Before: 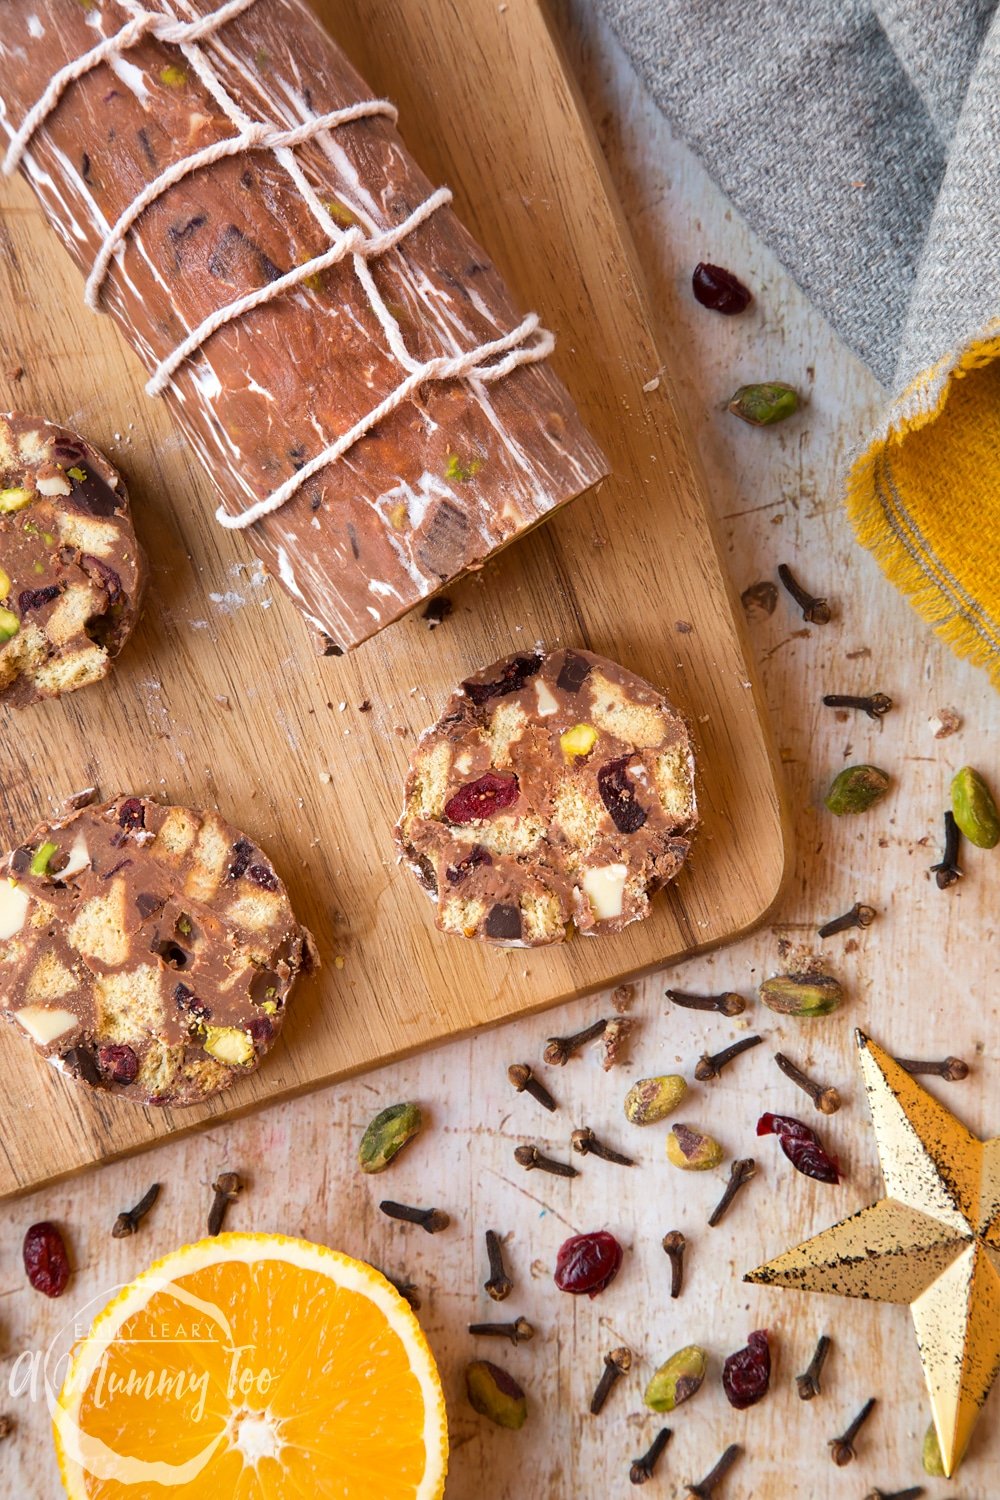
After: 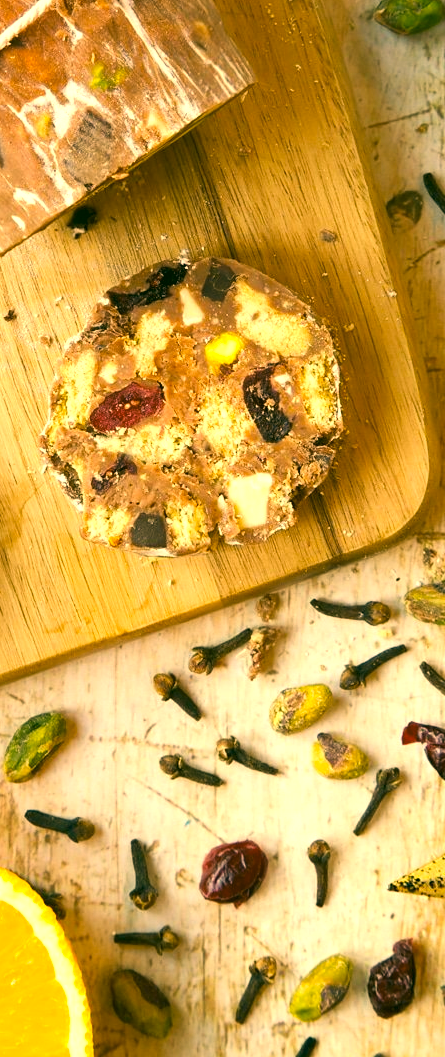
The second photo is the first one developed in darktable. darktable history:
exposure: exposure 0.609 EV, compensate exposure bias true, compensate highlight preservation false
crop: left 35.586%, top 26.071%, right 19.912%, bottom 3.411%
color correction: highlights a* 5.71, highlights b* 33.73, shadows a* -25.95, shadows b* 4
tone curve: curves: ch0 [(0, 0) (0.265, 0.253) (0.732, 0.751) (1, 1)], preserve colors none
